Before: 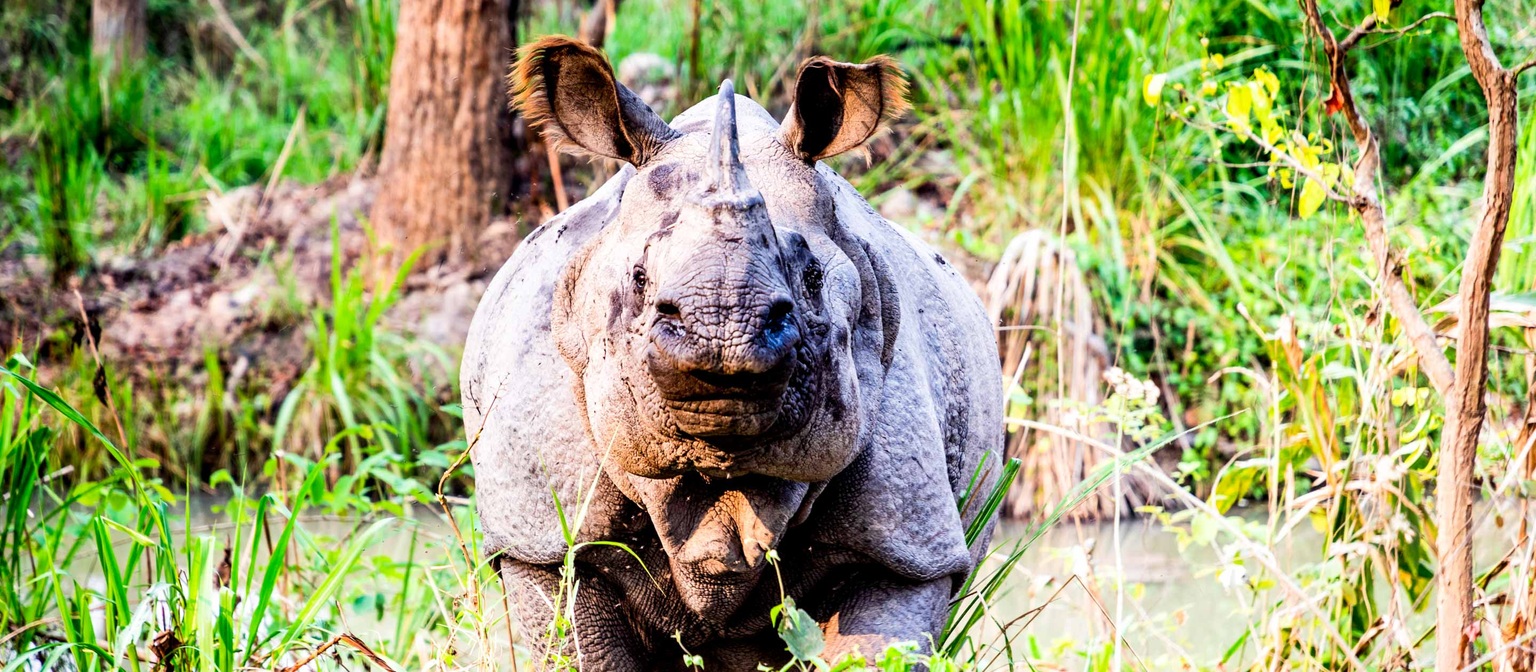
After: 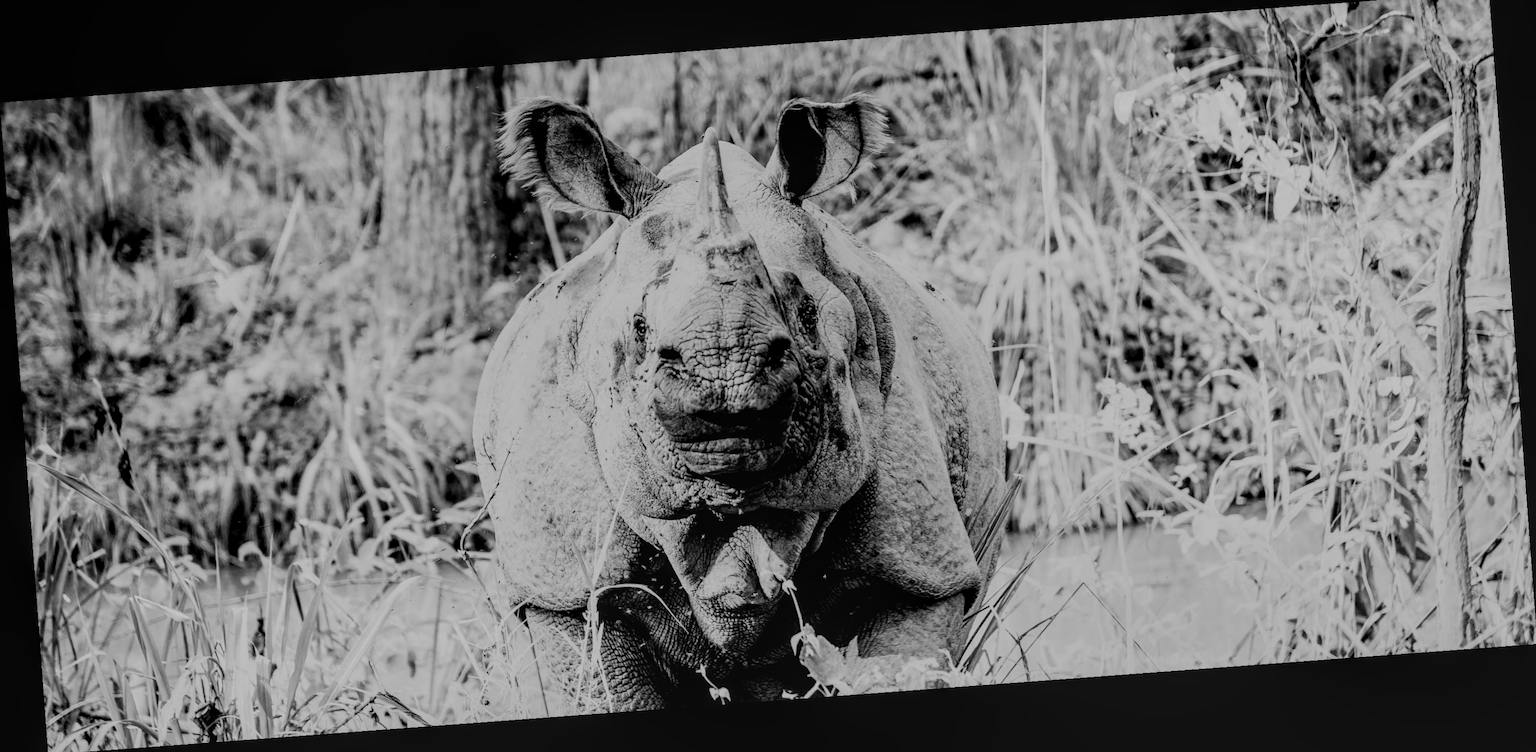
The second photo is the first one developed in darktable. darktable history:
white balance: red 0.931, blue 1.11
crop: top 1.049%, right 0.001%
filmic rgb: black relative exposure -7.32 EV, white relative exposure 5.09 EV, hardness 3.2
monochrome: a -74.22, b 78.2
local contrast: detail 117%
rotate and perspective: rotation -4.25°, automatic cropping off
